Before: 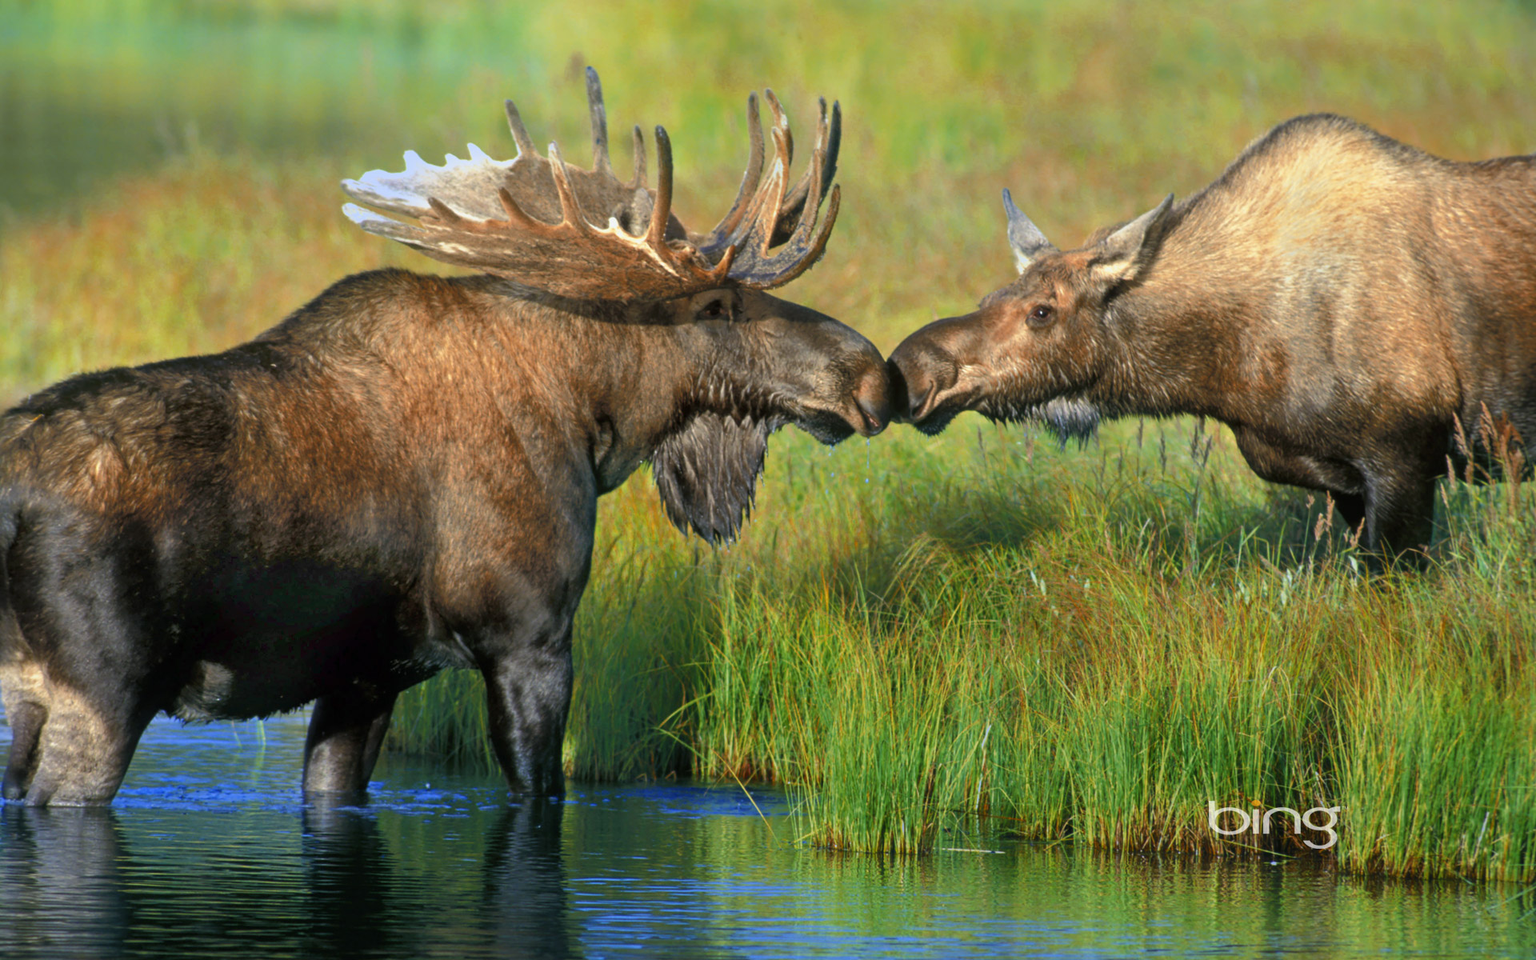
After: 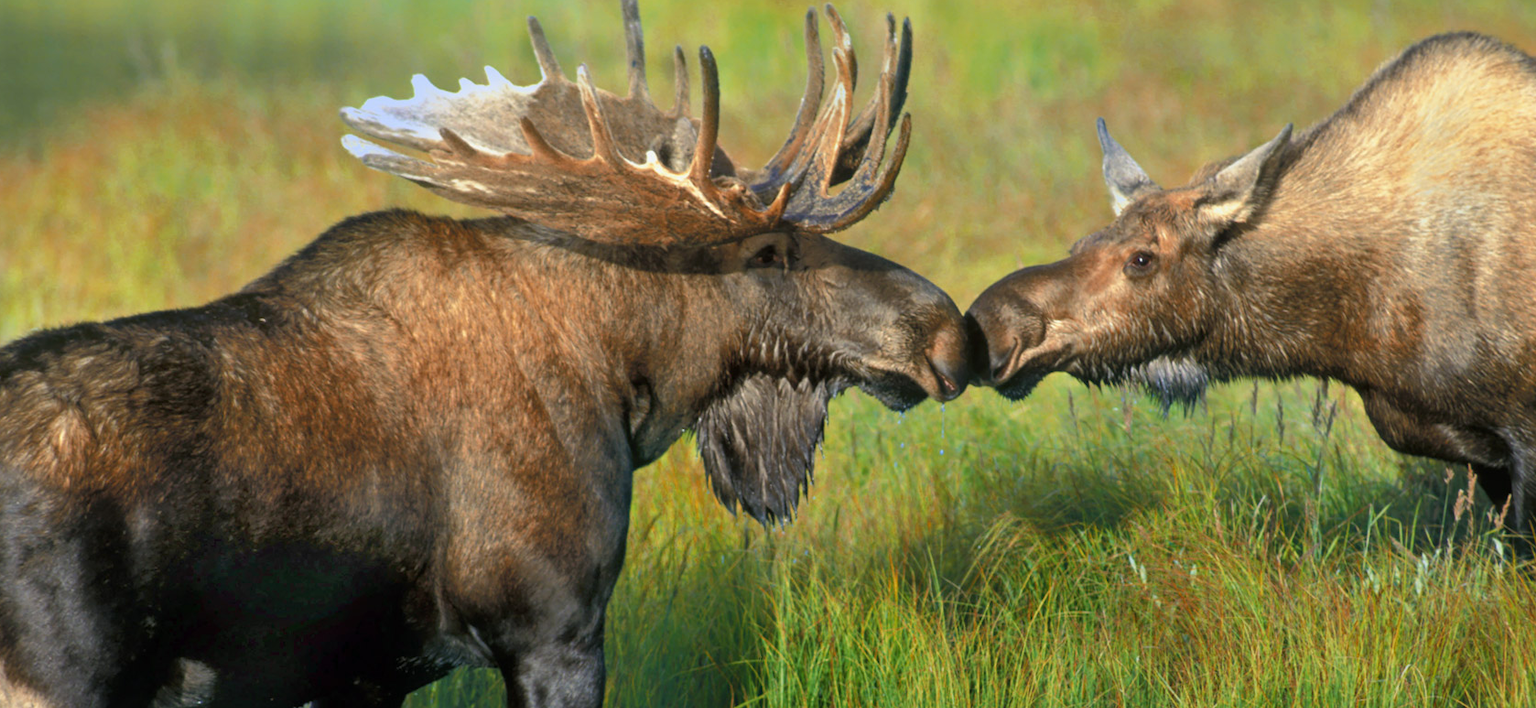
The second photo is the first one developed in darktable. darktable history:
crop: left 2.915%, top 8.957%, right 9.642%, bottom 26.514%
